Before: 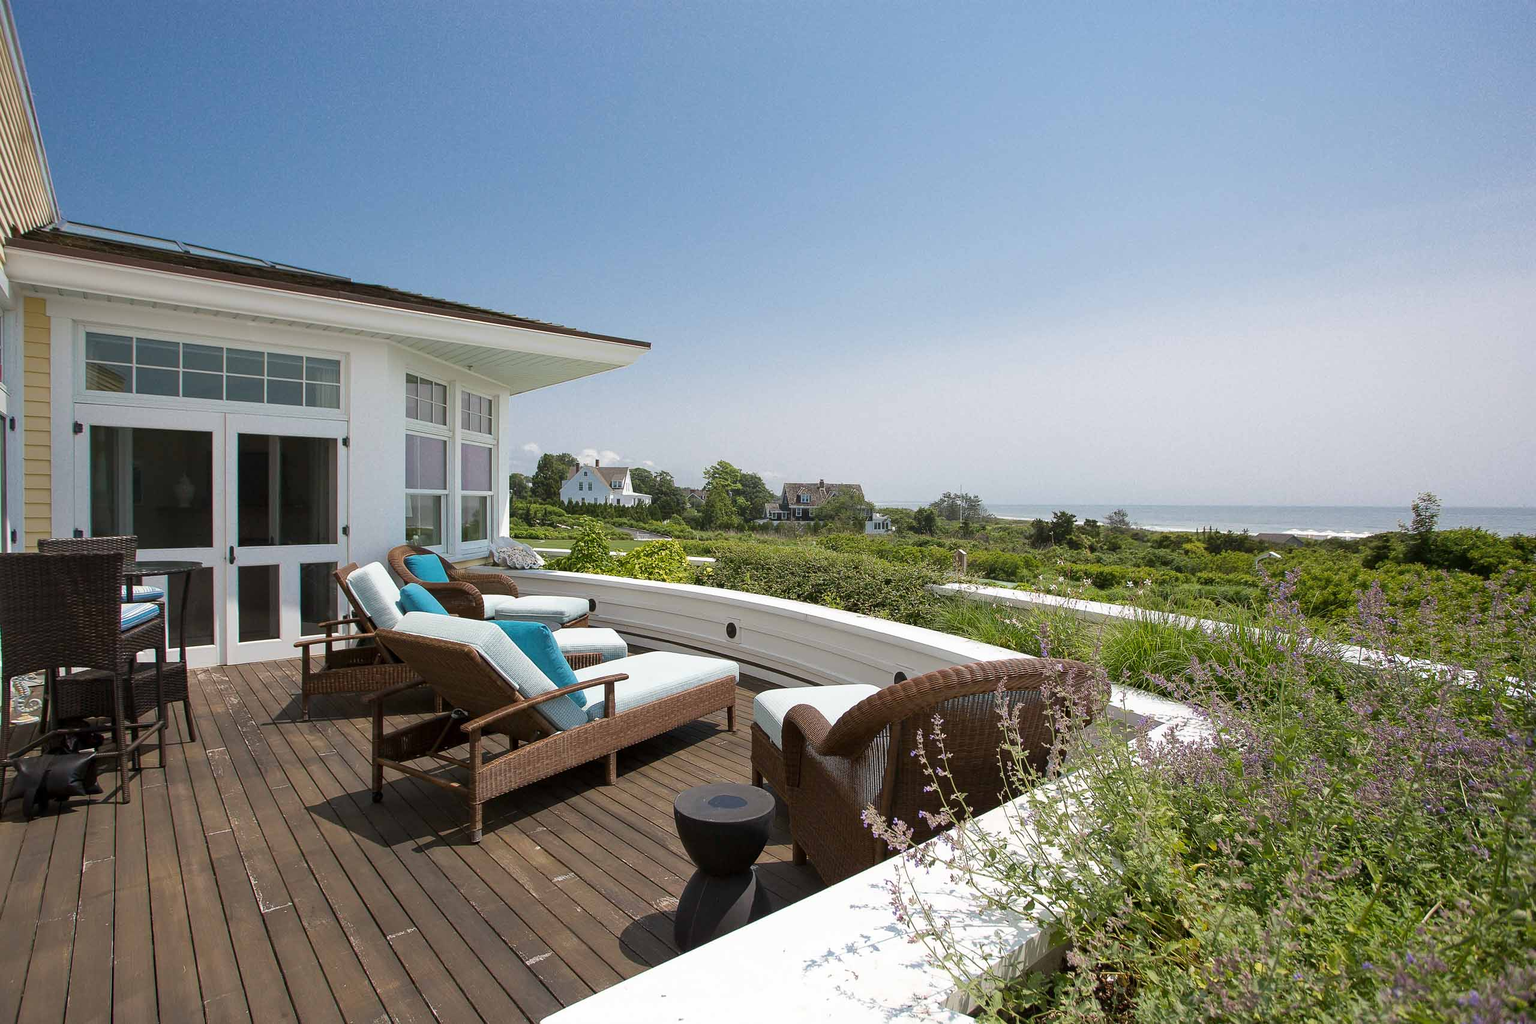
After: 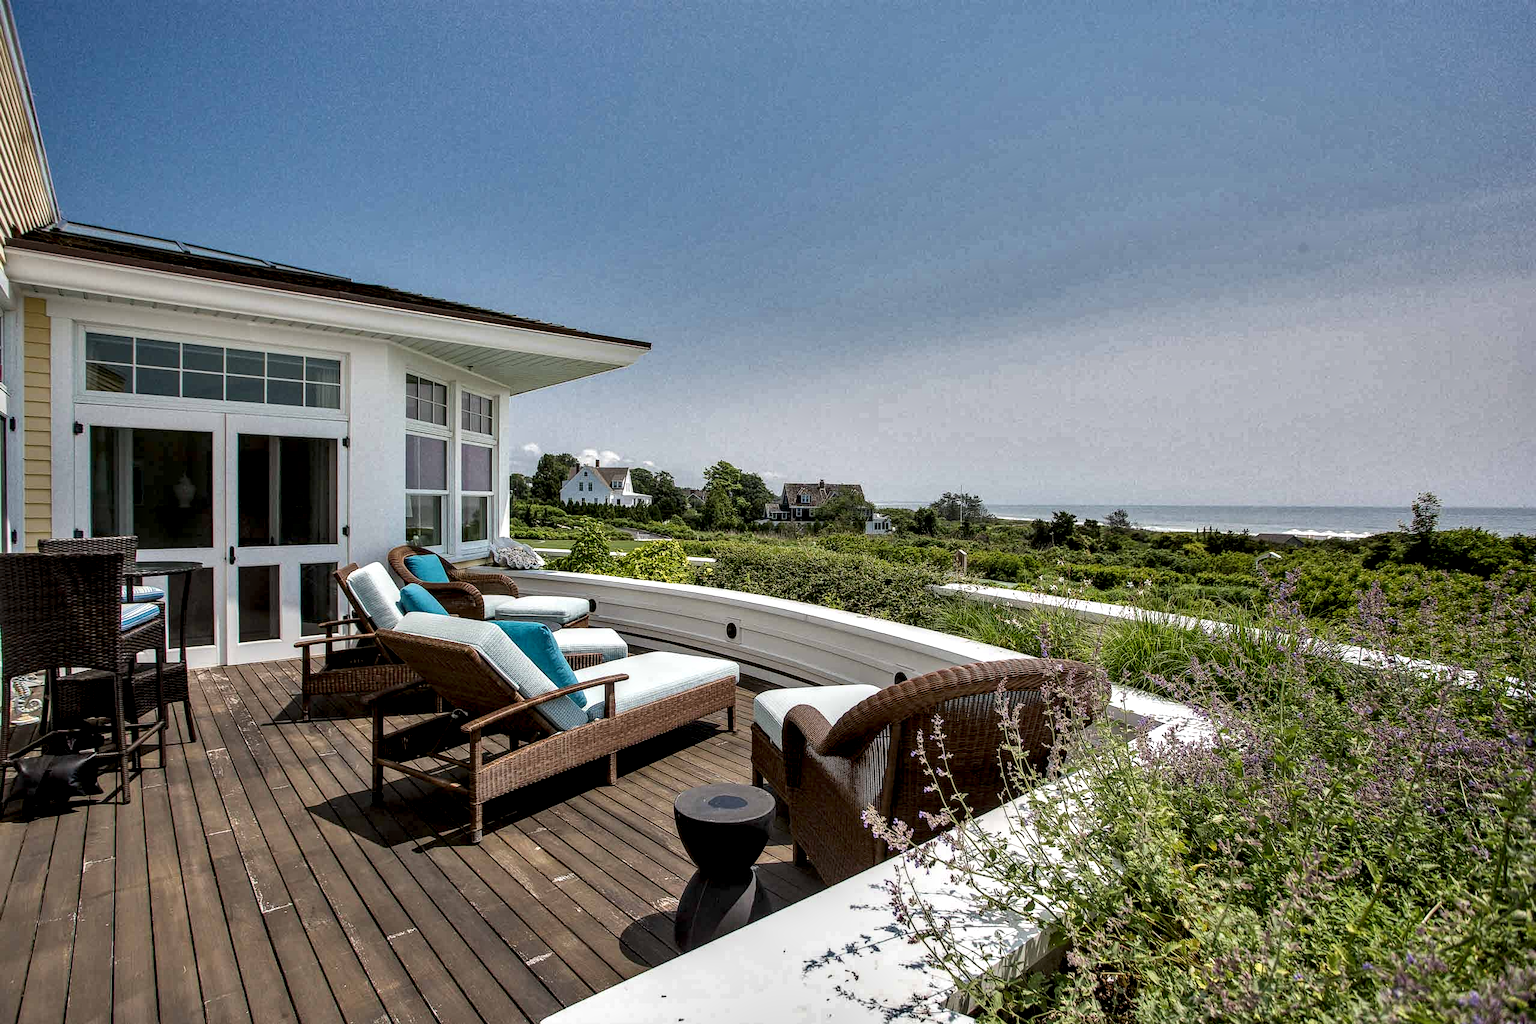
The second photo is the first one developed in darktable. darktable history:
exposure: exposure -0.041 EV, compensate highlight preservation false
local contrast: highlights 19%, detail 186%
shadows and highlights: white point adjustment -3.64, highlights -63.34, highlights color adjustment 42%, soften with gaussian
